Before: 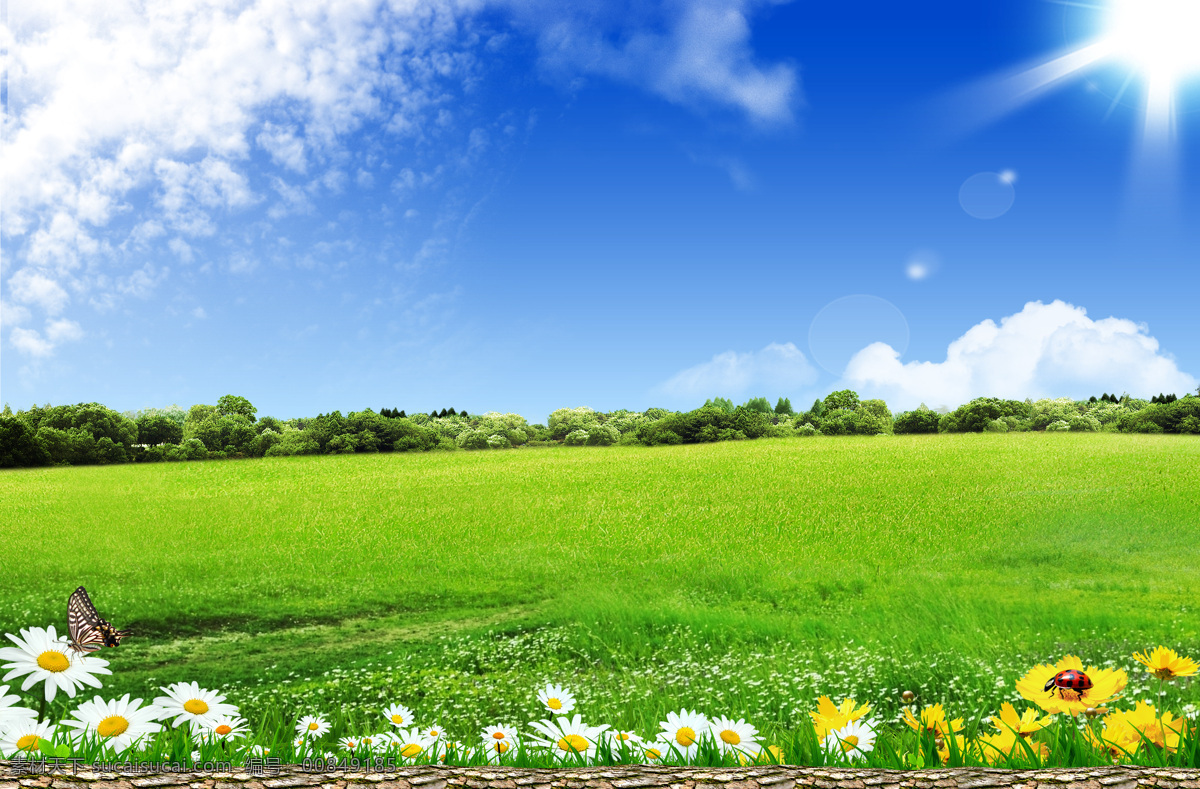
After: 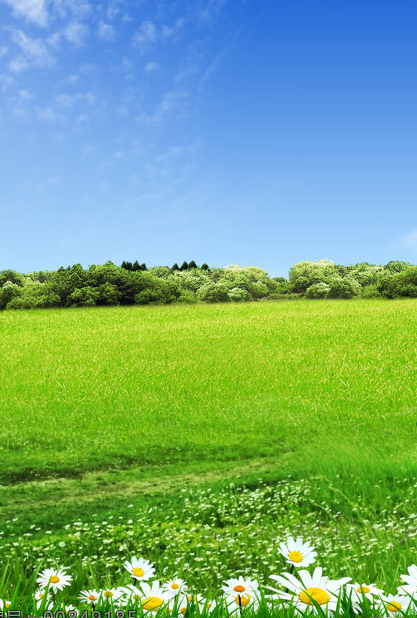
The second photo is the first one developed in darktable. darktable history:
crop and rotate: left 21.626%, top 18.662%, right 43.563%, bottom 2.975%
